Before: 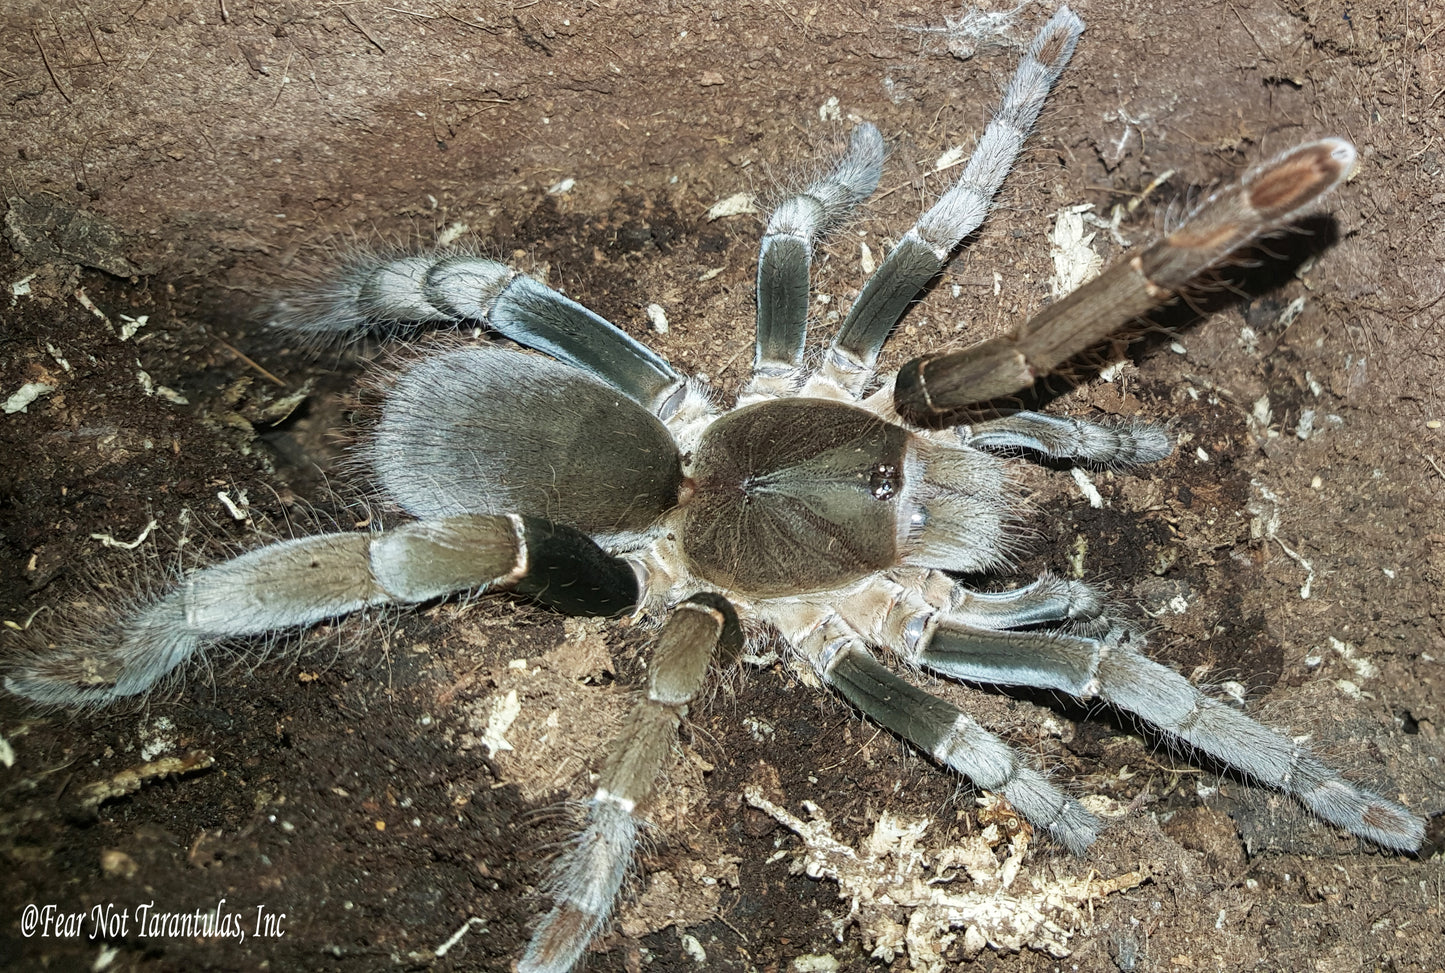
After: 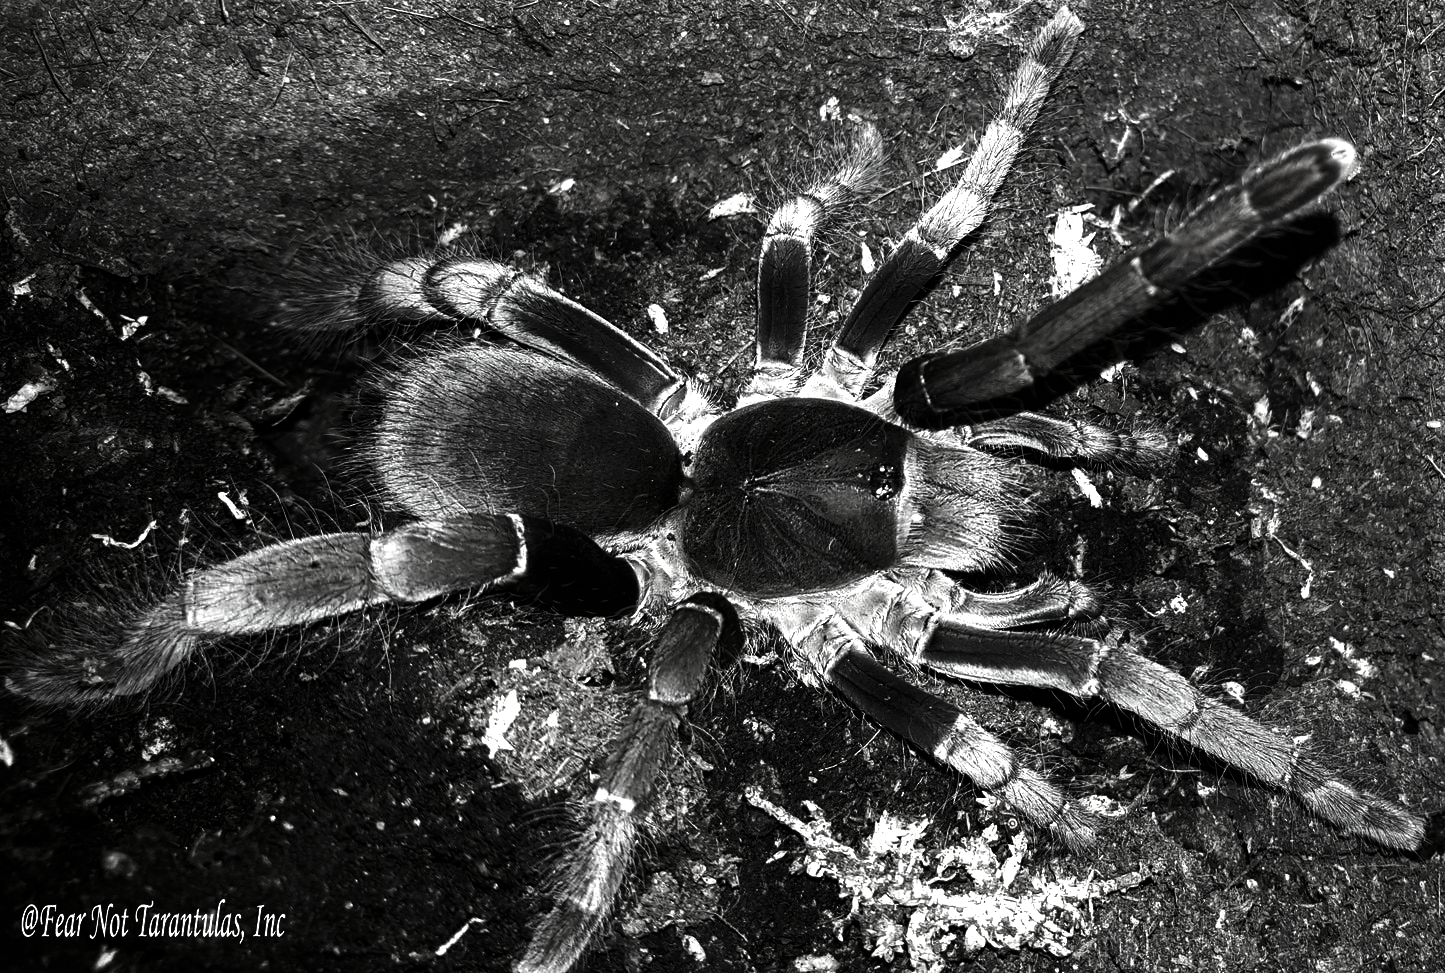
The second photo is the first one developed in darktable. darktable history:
color balance rgb: perceptual saturation grading › global saturation 31.006%, perceptual brilliance grading › global brilliance 15.8%, perceptual brilliance grading › shadows -35.301%, global vibrance 40.724%
contrast brightness saturation: contrast -0.028, brightness -0.576, saturation -0.982
